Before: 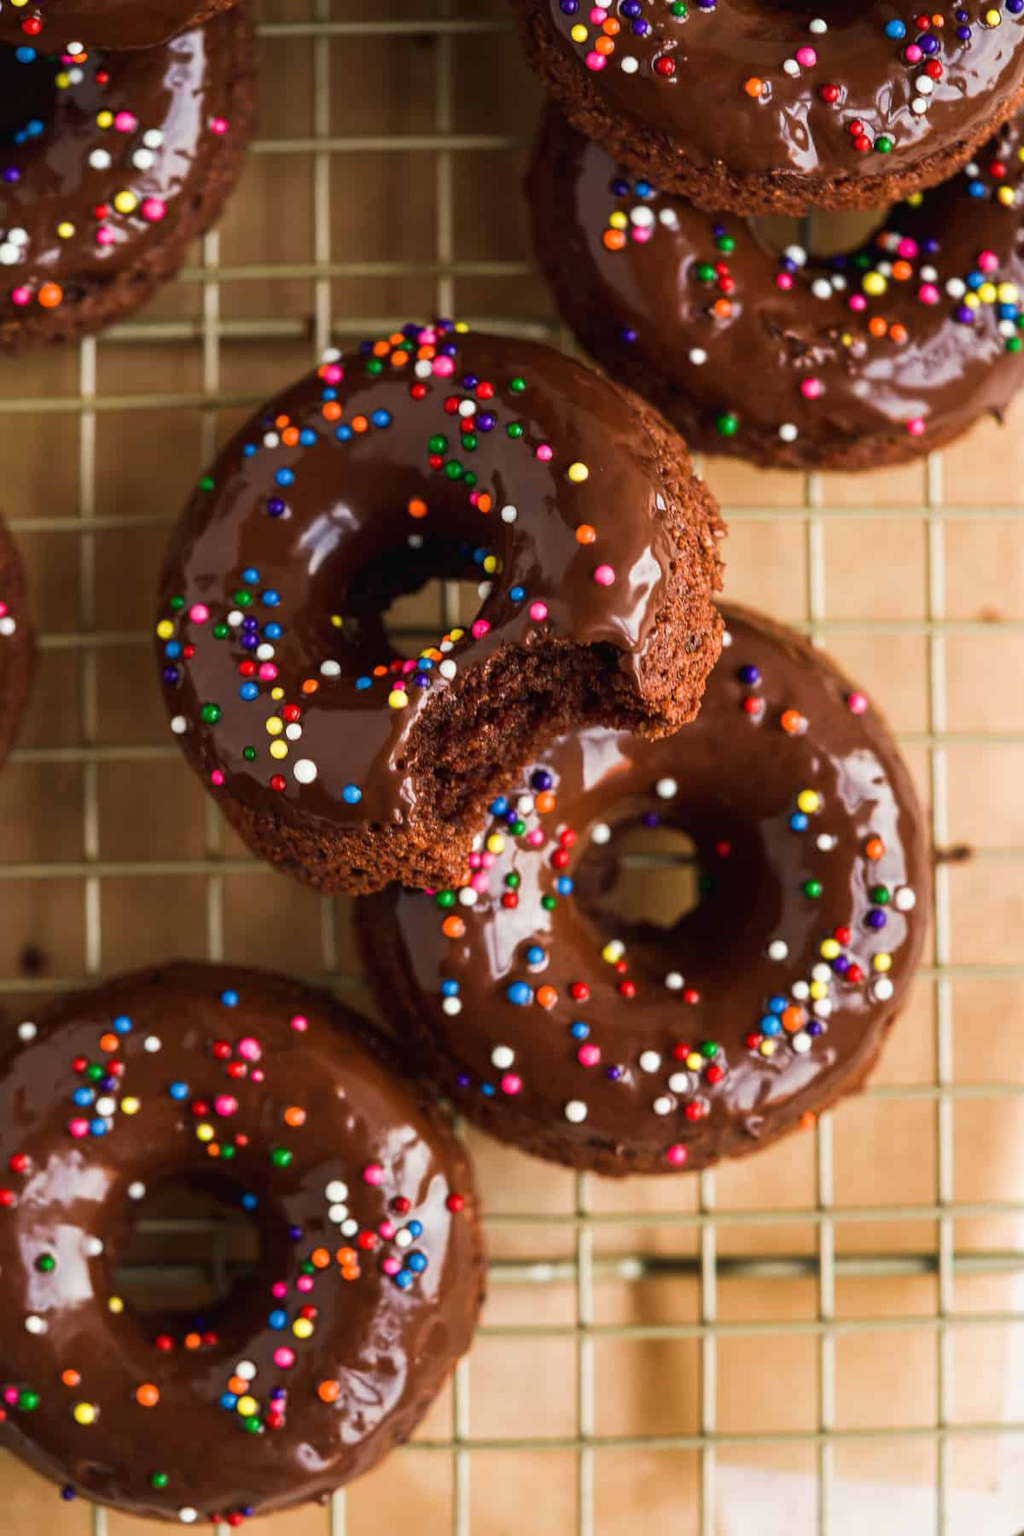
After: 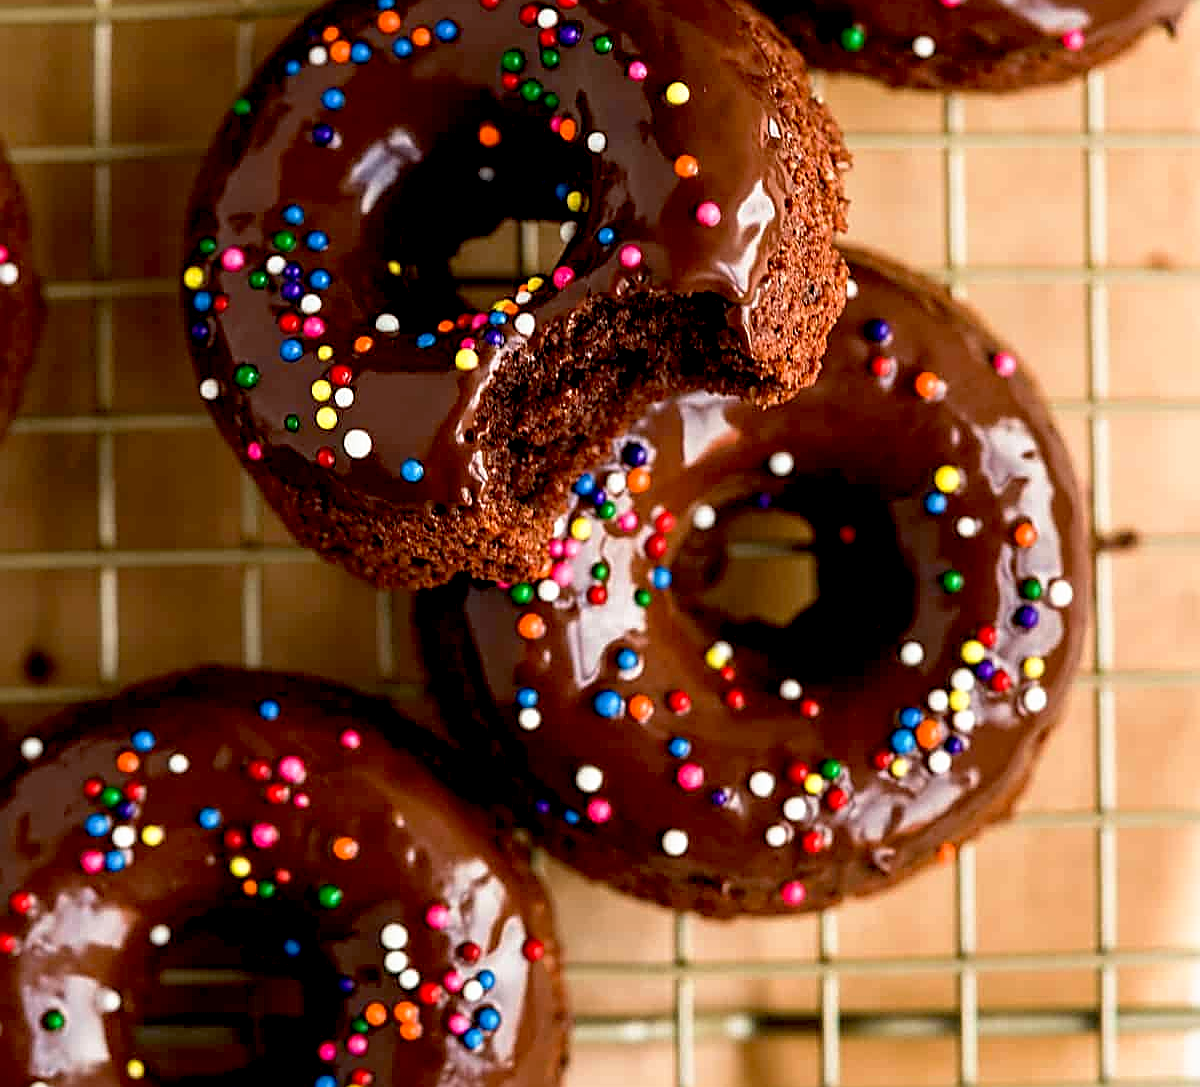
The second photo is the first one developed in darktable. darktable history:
sharpen: amount 0.891
crop and rotate: top 25.588%, bottom 14.009%
base curve: curves: ch0 [(0.017, 0) (0.425, 0.441) (0.844, 0.933) (1, 1)], preserve colors none
